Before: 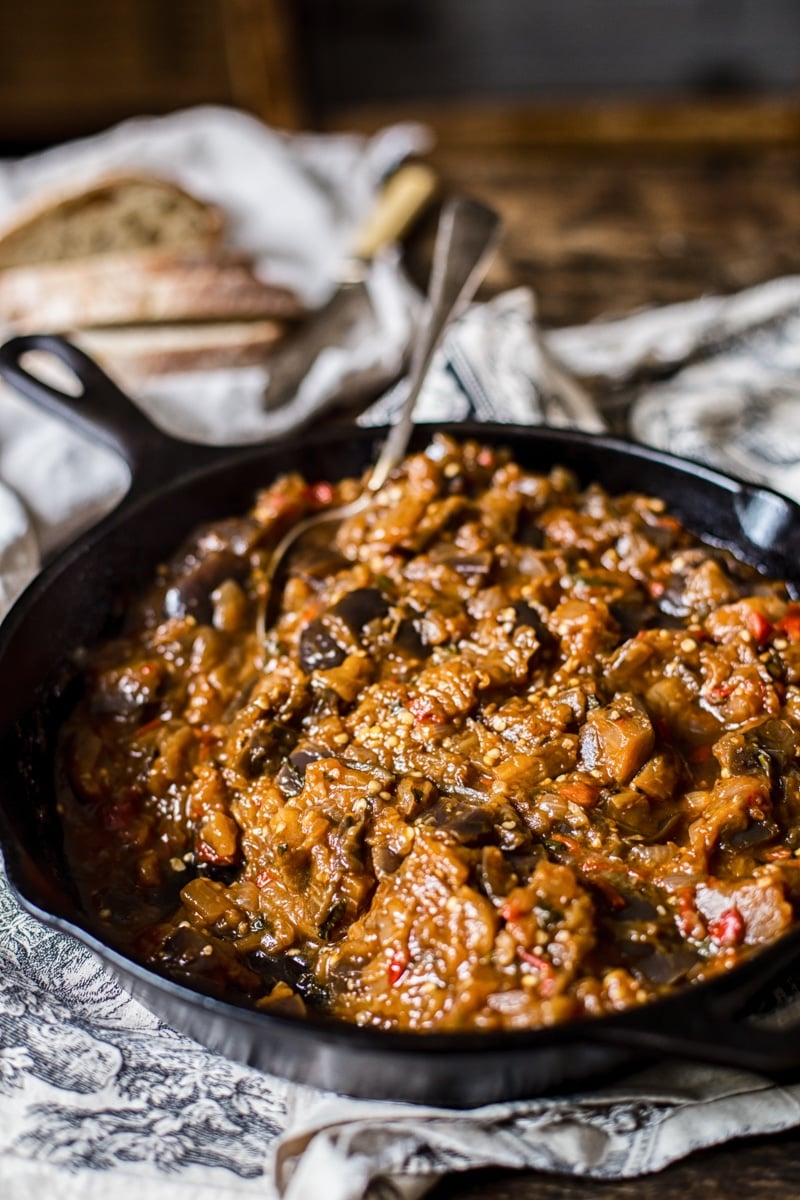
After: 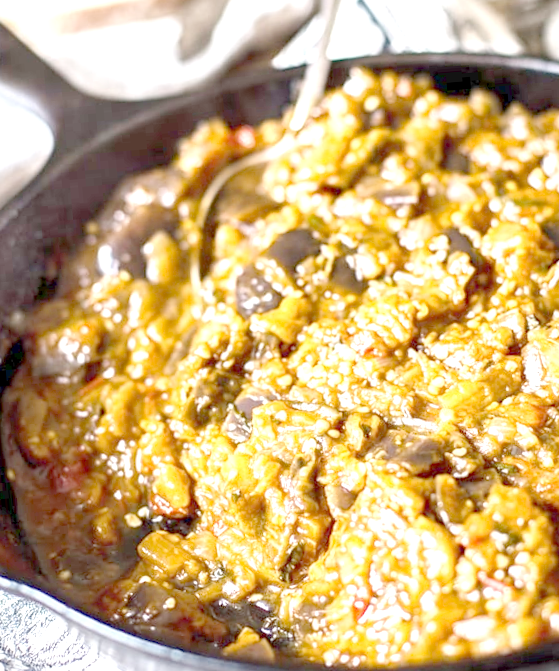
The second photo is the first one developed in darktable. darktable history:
rotate and perspective: rotation -4.98°, automatic cropping off
crop: left 13.312%, top 31.28%, right 24.627%, bottom 15.582%
exposure: exposure 0.722 EV
